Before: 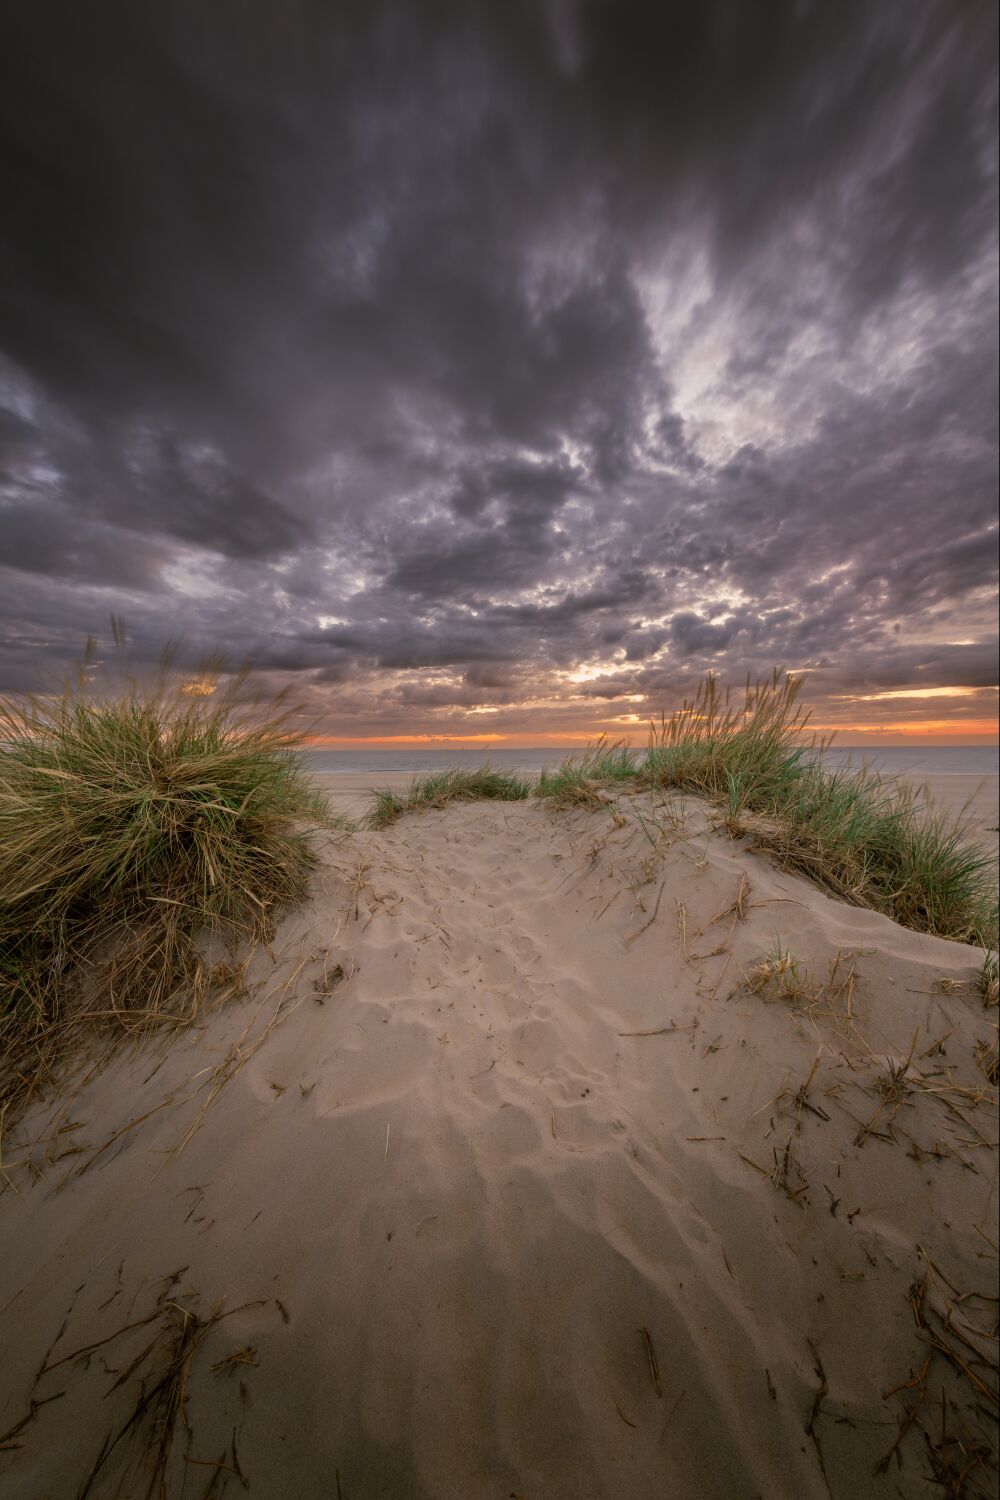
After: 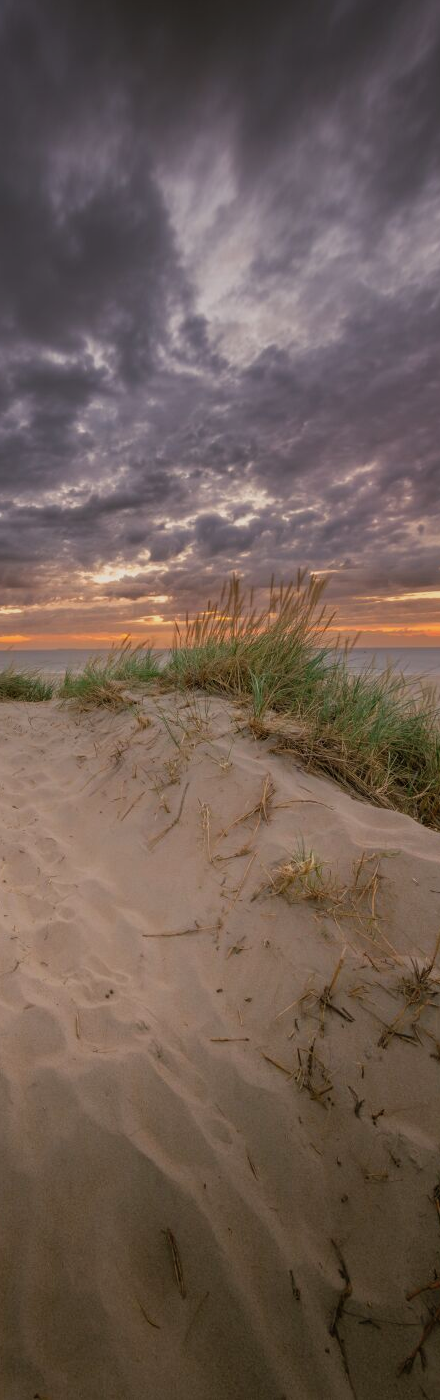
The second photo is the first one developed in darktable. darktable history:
graduated density: on, module defaults
exposure: exposure -0.05 EV
contrast brightness saturation: contrast 0.03, brightness 0.06, saturation 0.13
crop: left 47.628%, top 6.643%, right 7.874%
